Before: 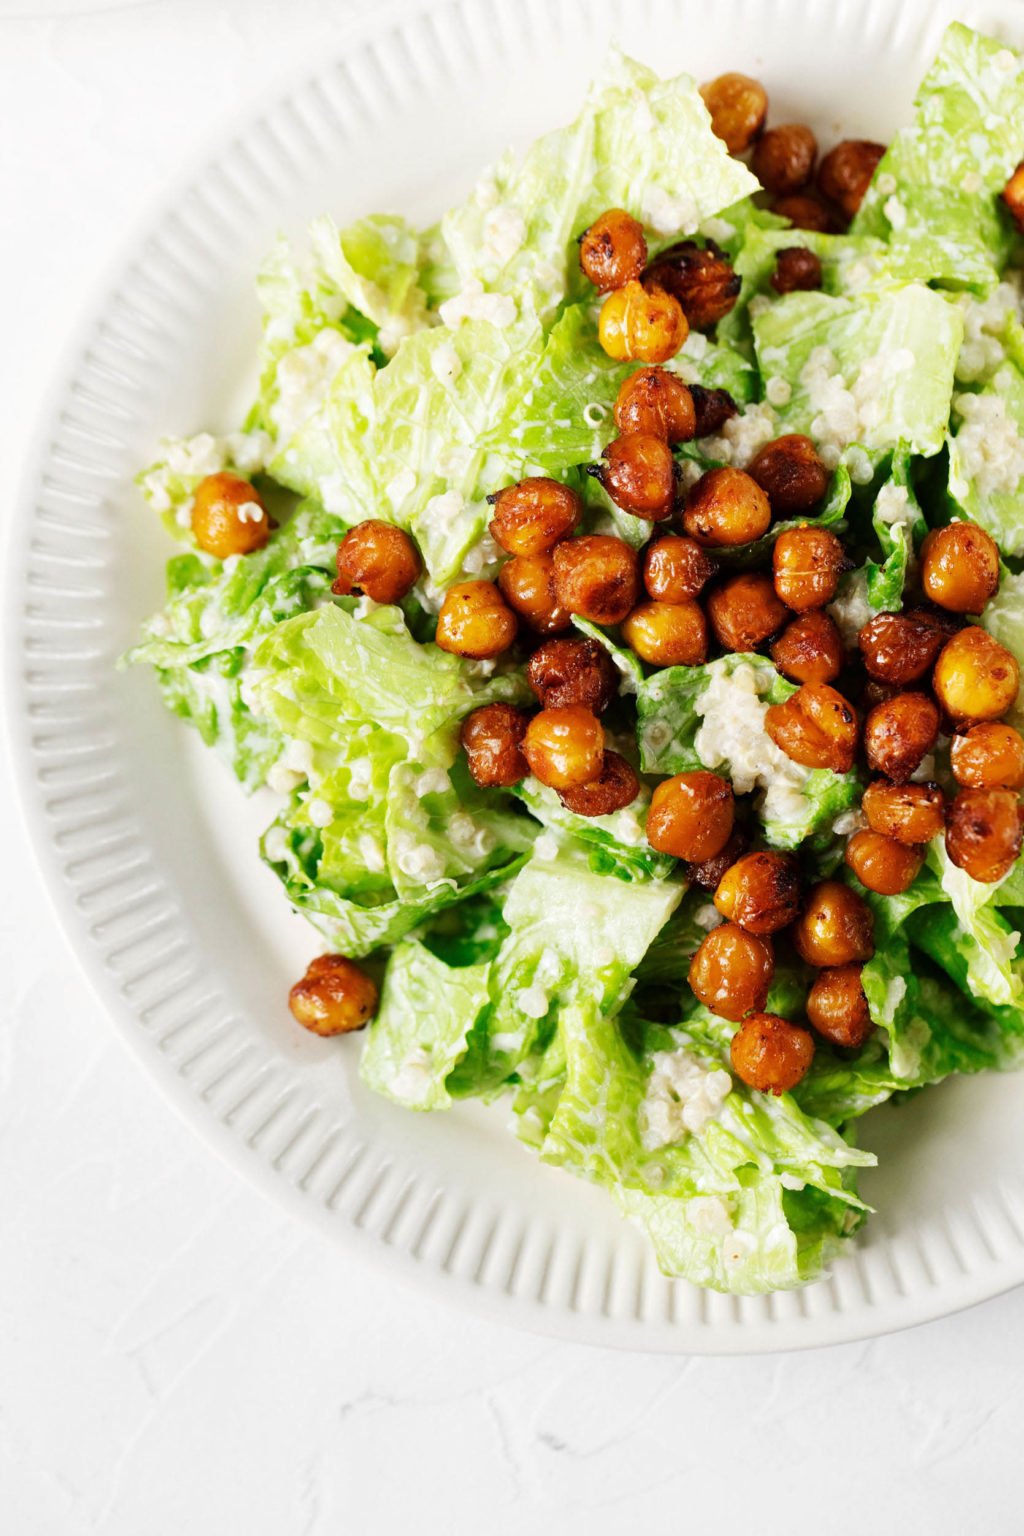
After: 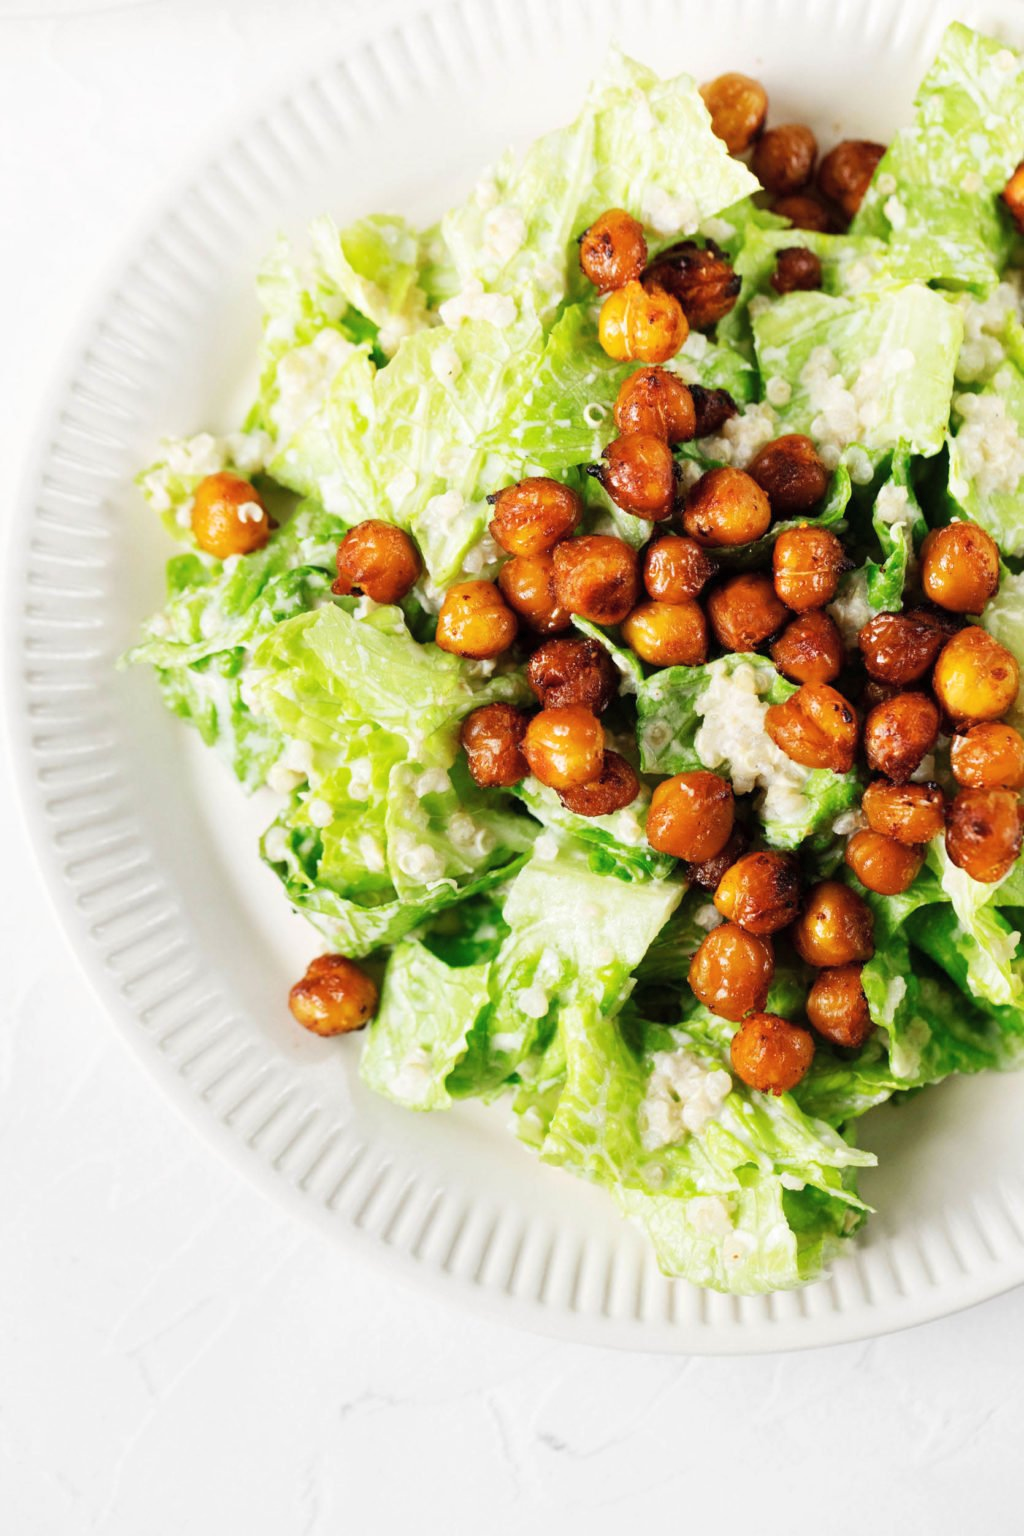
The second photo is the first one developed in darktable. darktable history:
contrast brightness saturation: contrast 0.054, brightness 0.065, saturation 0.014
